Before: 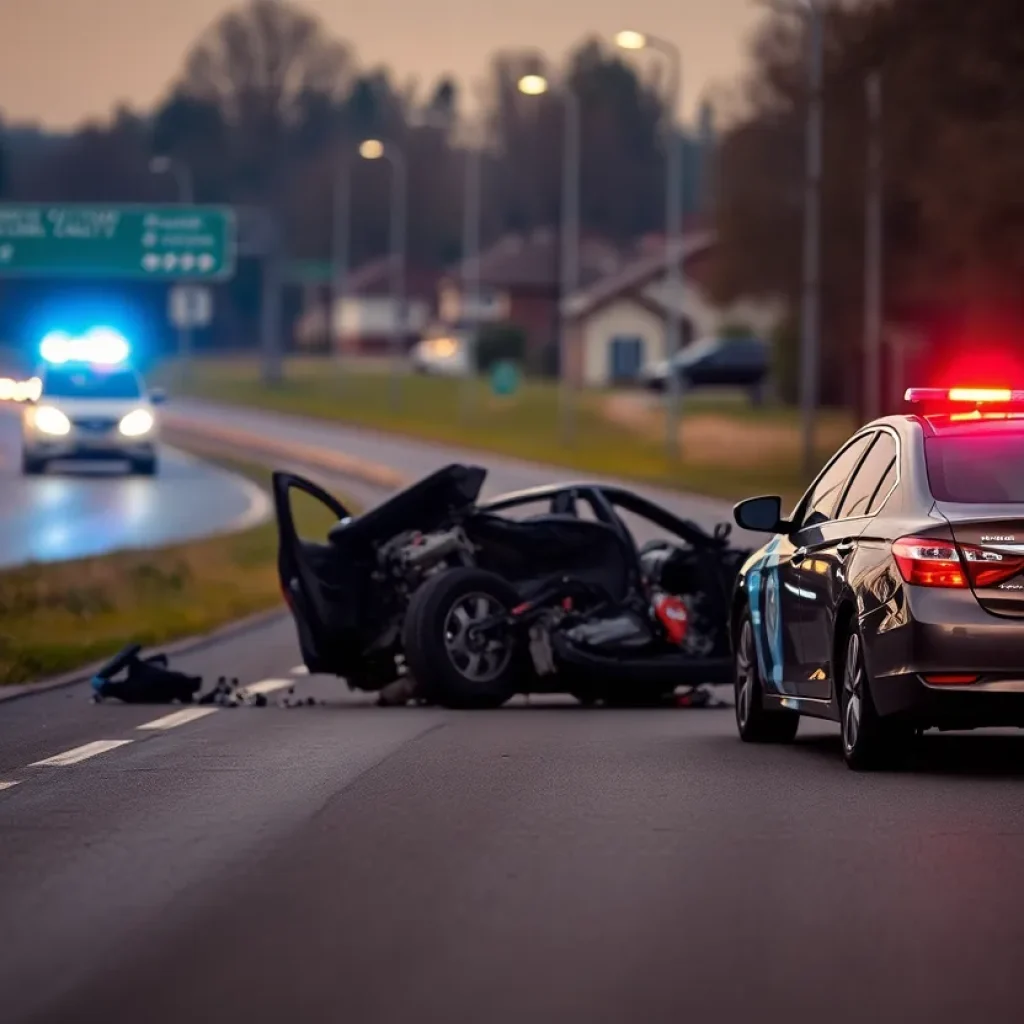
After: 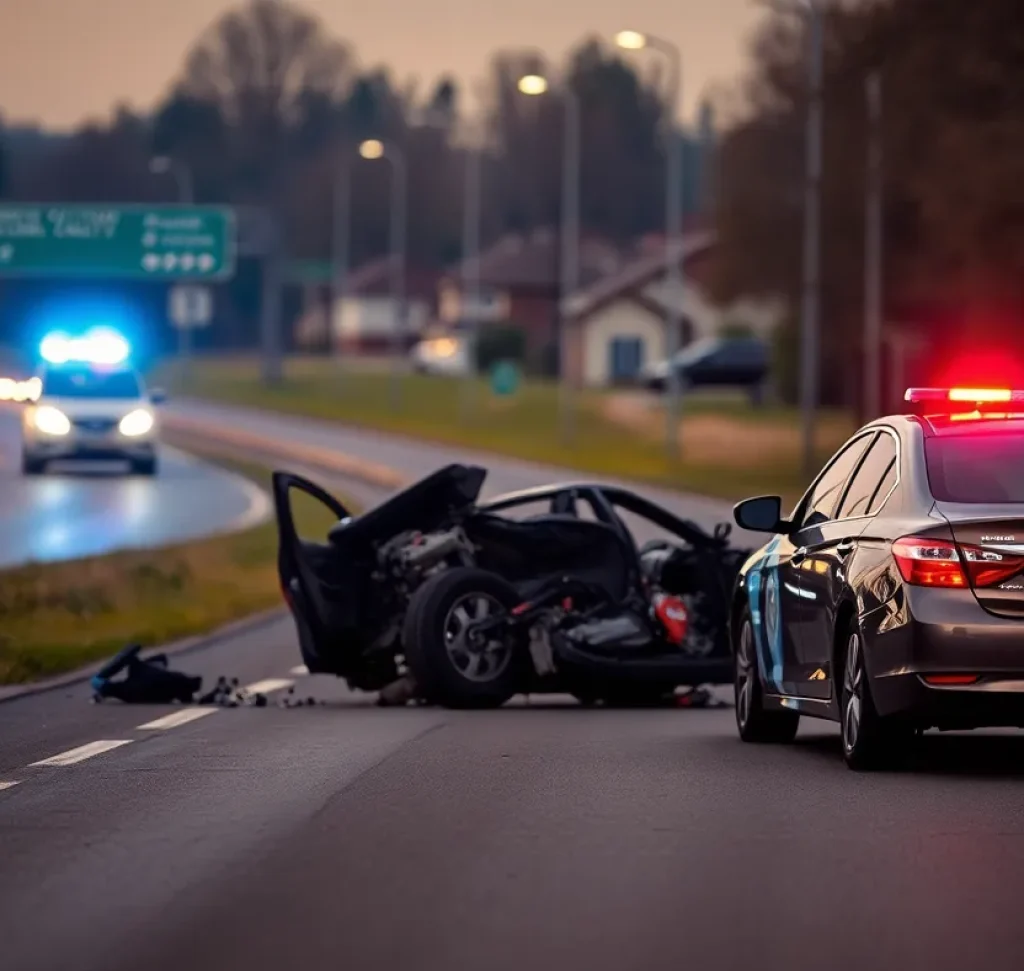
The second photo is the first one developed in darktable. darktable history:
crop and rotate: top 0.012%, bottom 5.16%
